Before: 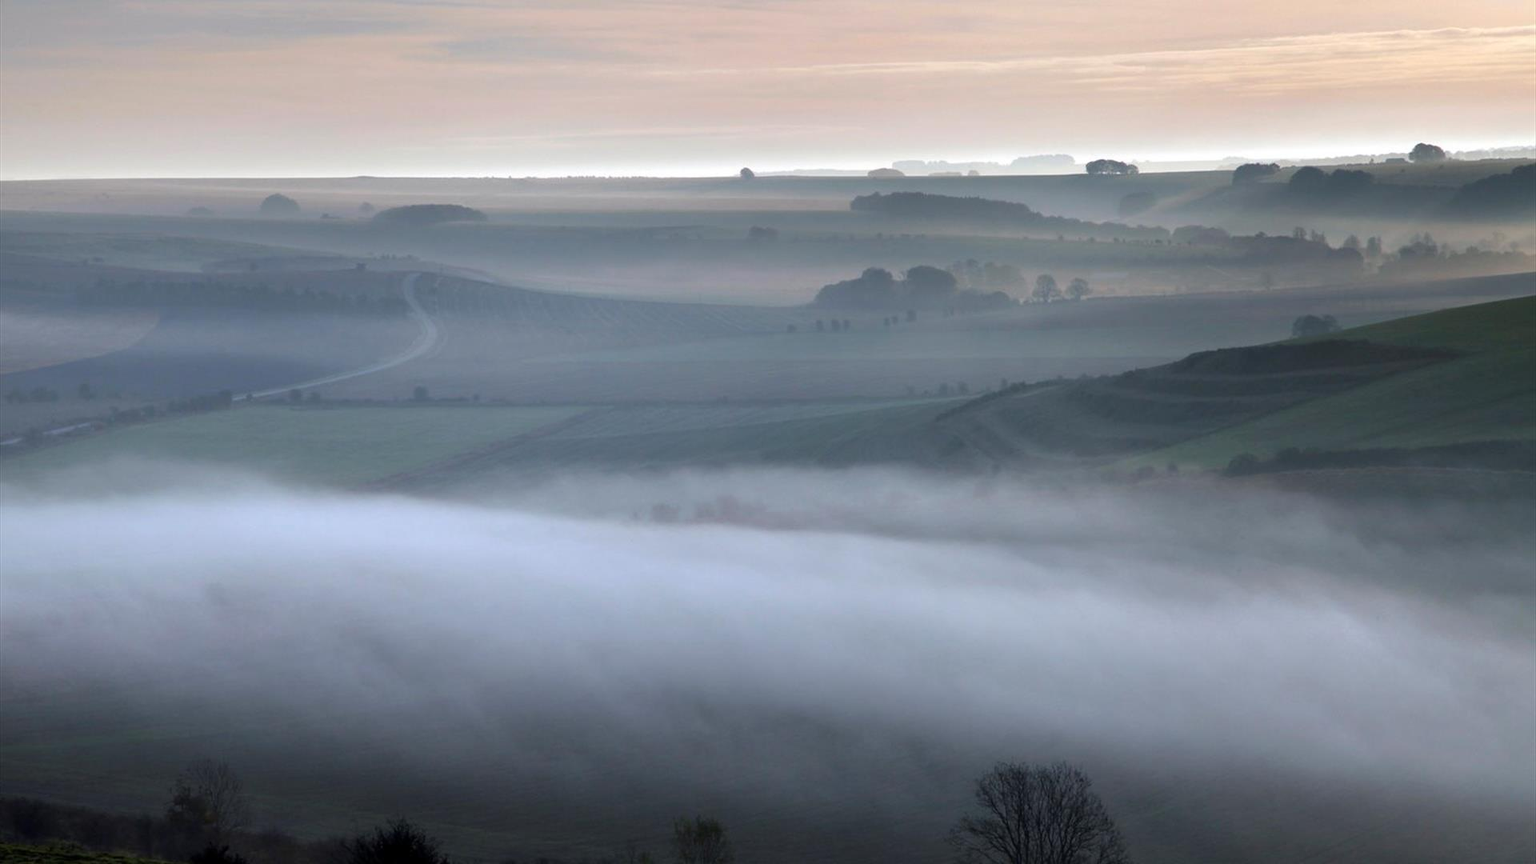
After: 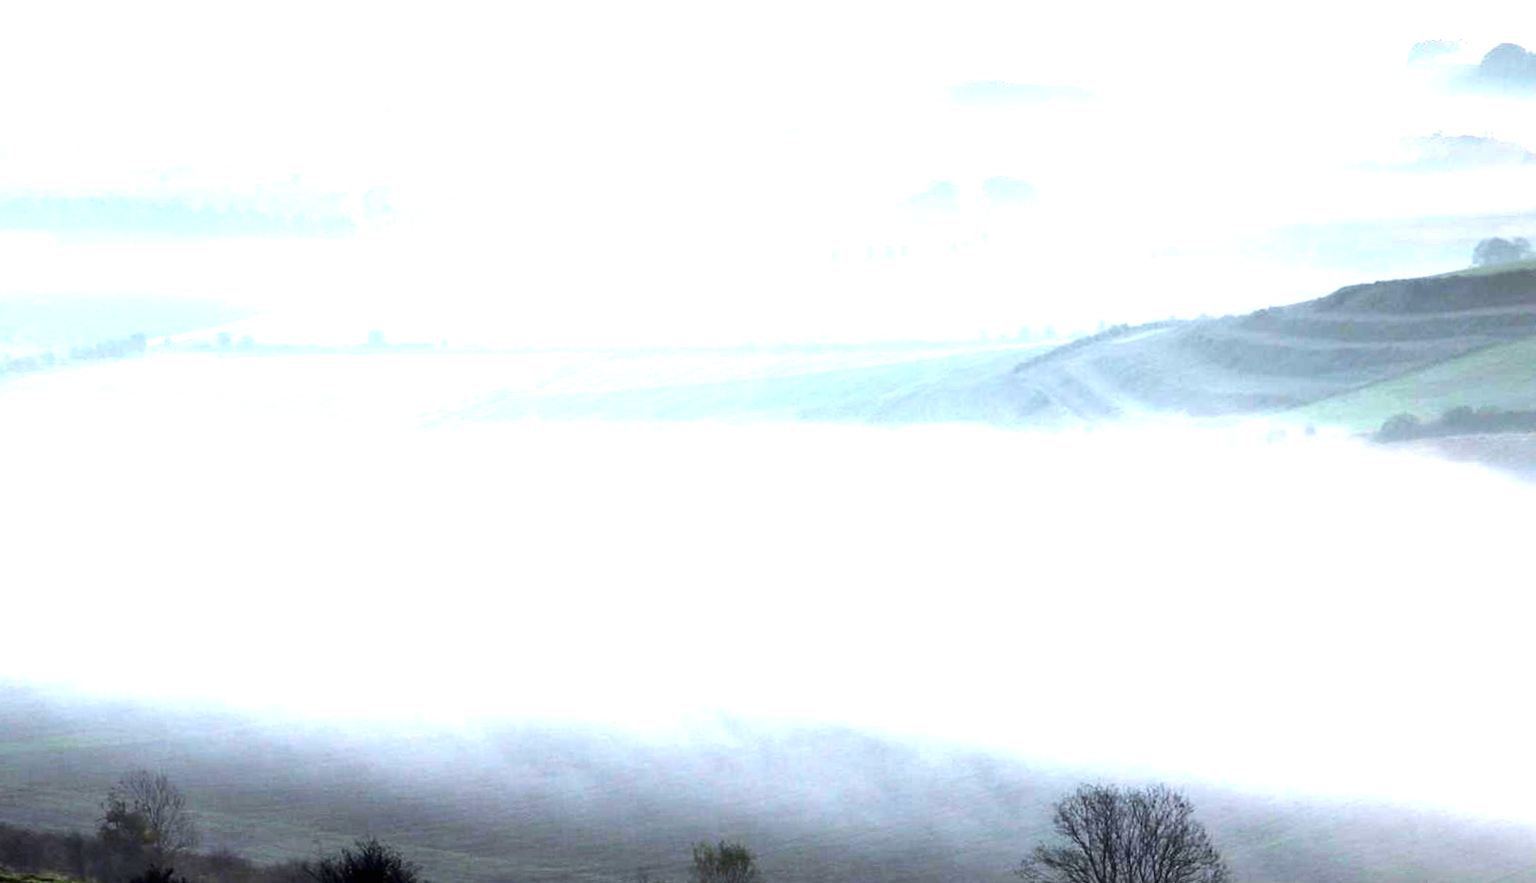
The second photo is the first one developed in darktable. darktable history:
crop and rotate: left 4.842%, top 15.51%, right 10.668%
exposure: black level correction 0, exposure 2.327 EV, compensate exposure bias true, compensate highlight preservation false
rotate and perspective: rotation 0.074°, lens shift (vertical) 0.096, lens shift (horizontal) -0.041, crop left 0.043, crop right 0.952, crop top 0.024, crop bottom 0.979
tone equalizer: -8 EV -0.75 EV, -7 EV -0.7 EV, -6 EV -0.6 EV, -5 EV -0.4 EV, -3 EV 0.4 EV, -2 EV 0.6 EV, -1 EV 0.7 EV, +0 EV 0.75 EV, edges refinement/feathering 500, mask exposure compensation -1.57 EV, preserve details no
